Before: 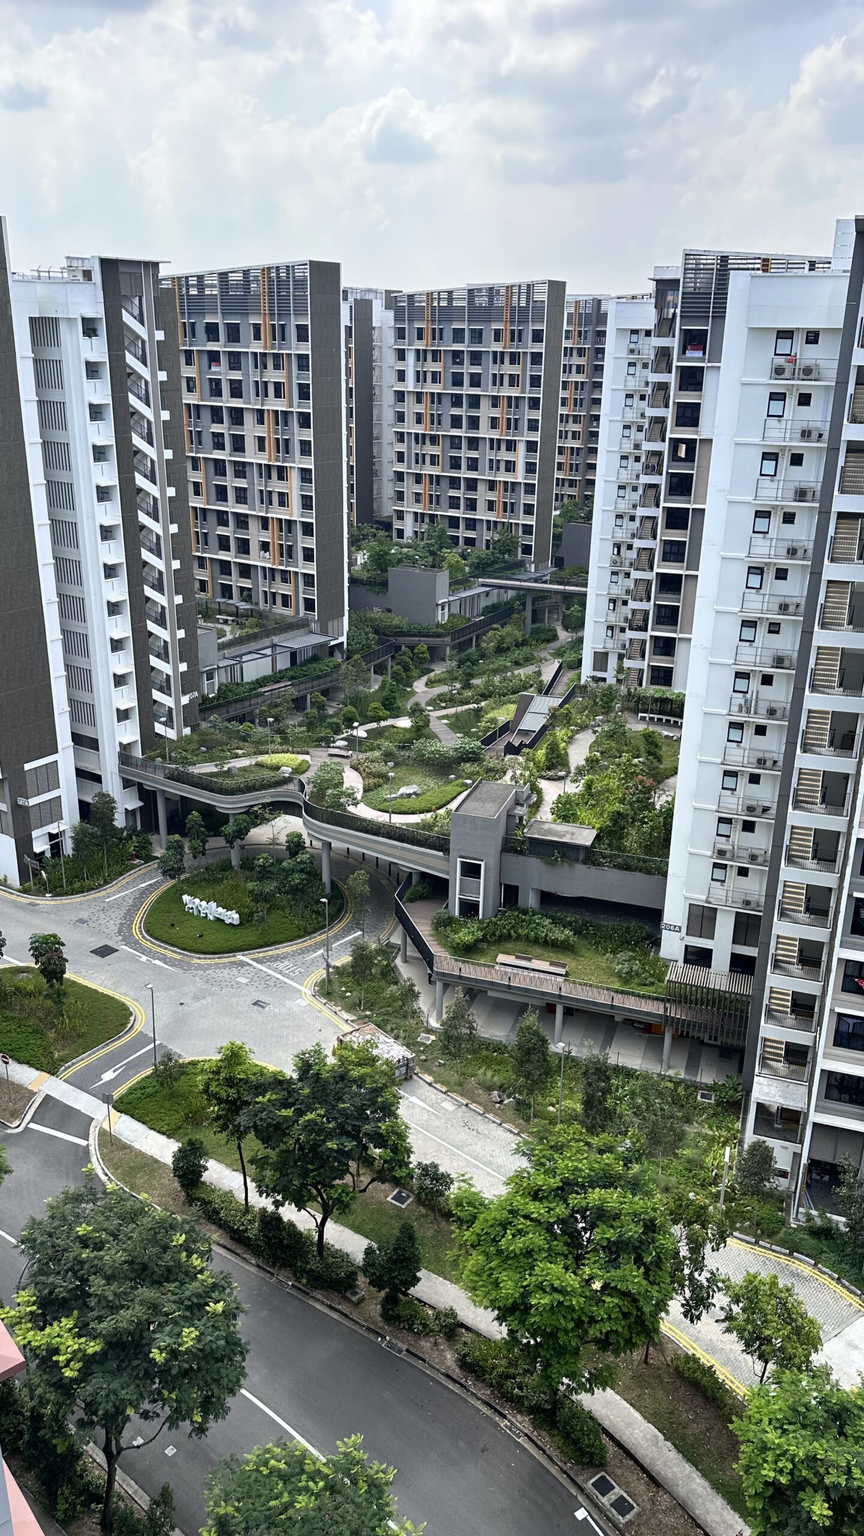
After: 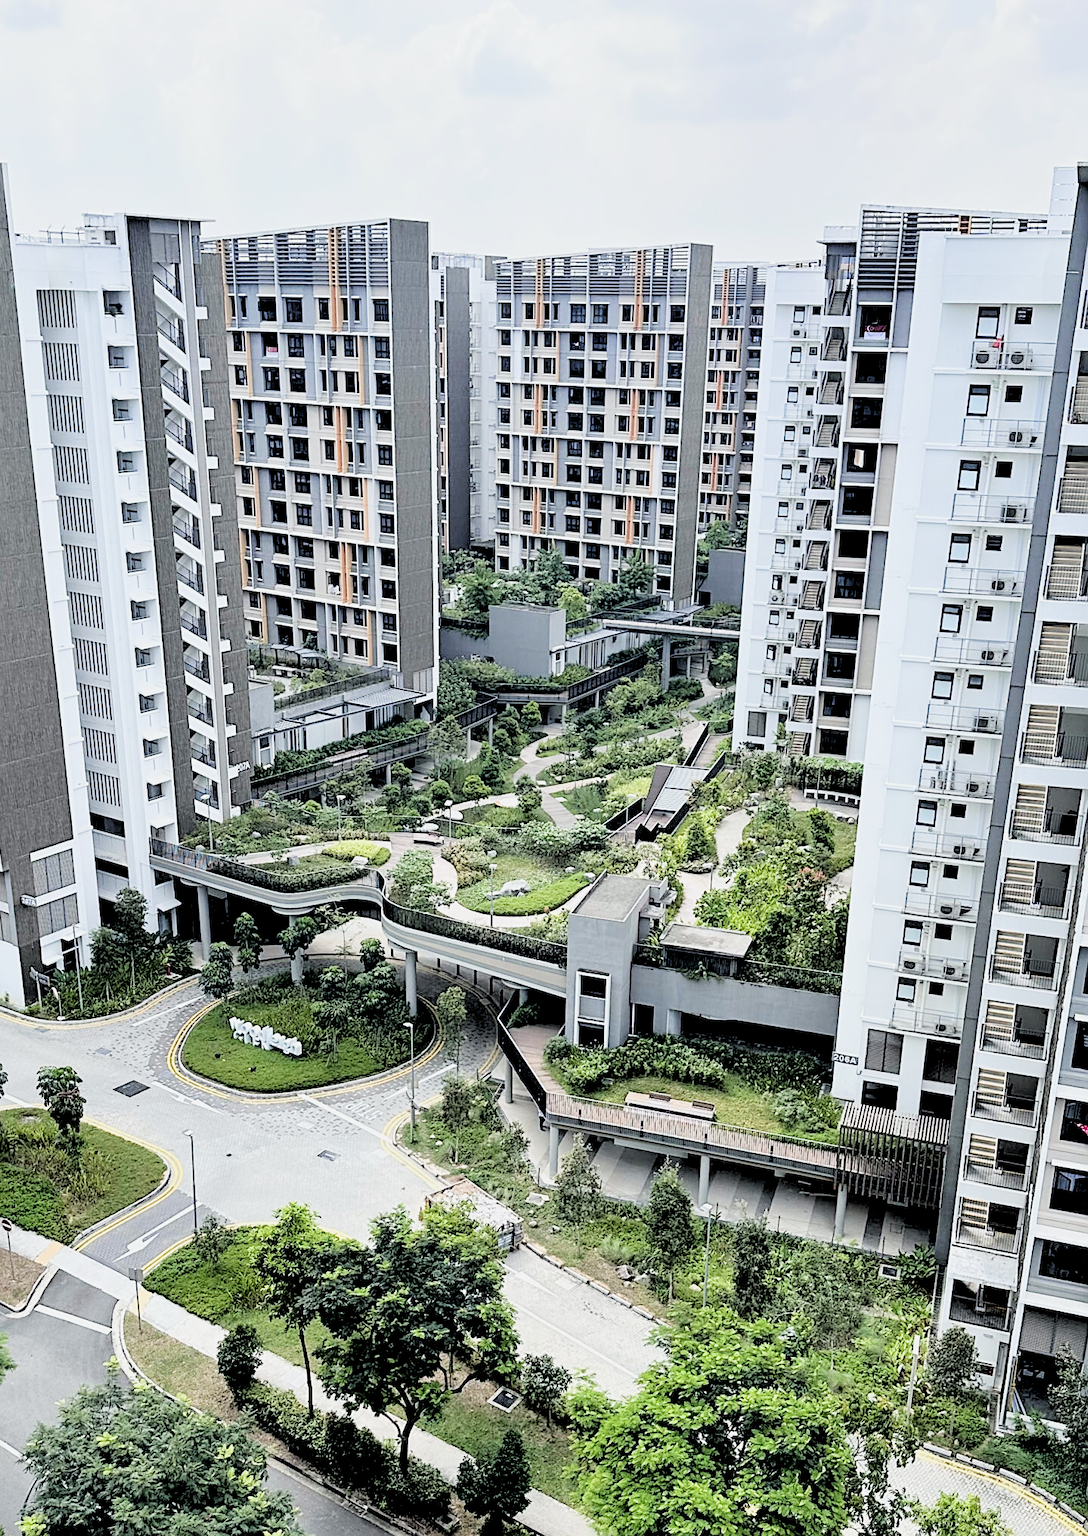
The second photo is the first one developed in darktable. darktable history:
sharpen: on, module defaults
crop and rotate: top 5.667%, bottom 14.937%
exposure: exposure 0.574 EV, compensate highlight preservation false
filmic rgb: black relative exposure -5 EV, hardness 2.88, contrast 1.4, highlights saturation mix -30%
rgb levels: levels [[0.027, 0.429, 0.996], [0, 0.5, 1], [0, 0.5, 1]]
